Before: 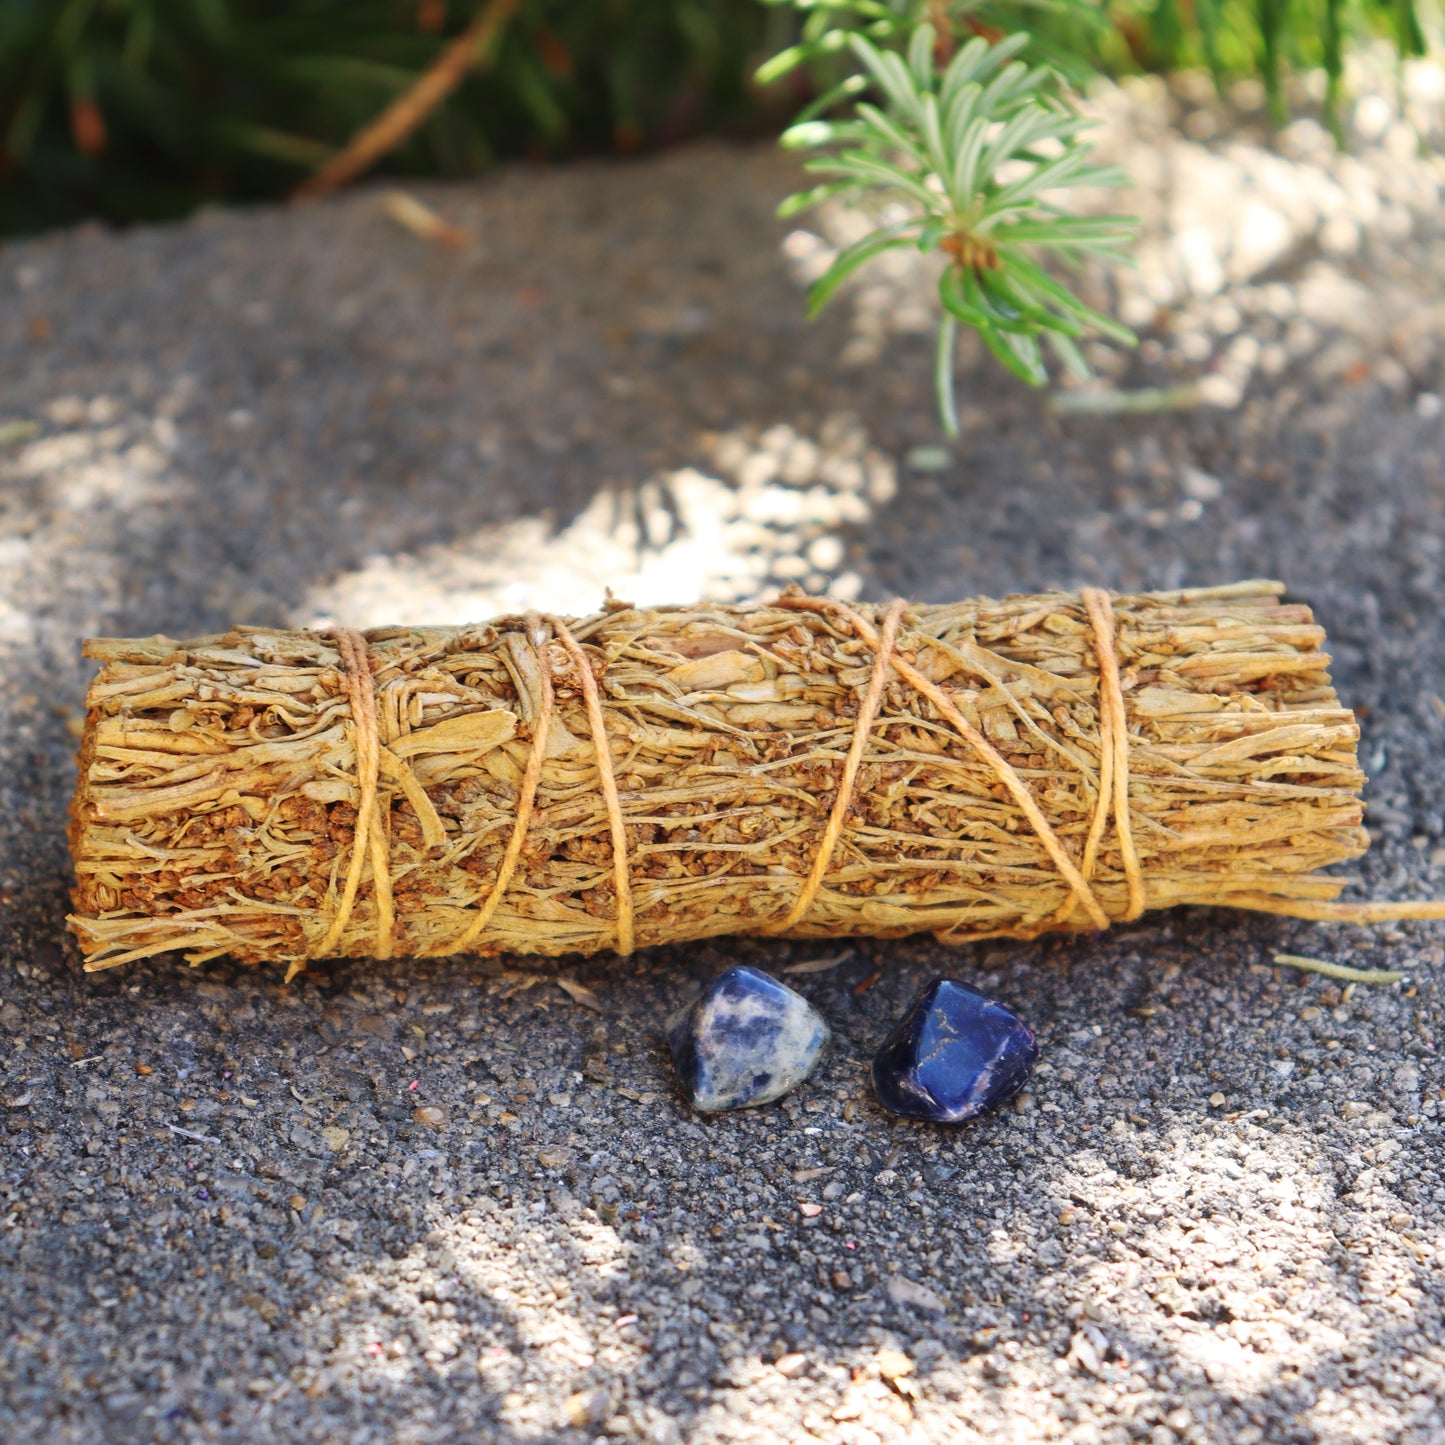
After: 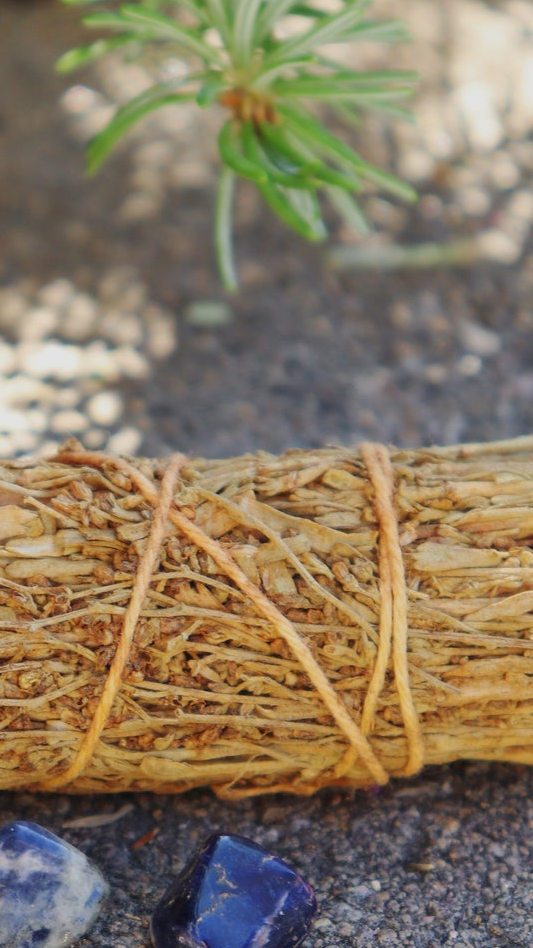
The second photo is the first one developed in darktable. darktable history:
tone equalizer: -8 EV 0.25 EV, -7 EV 0.417 EV, -6 EV 0.417 EV, -5 EV 0.25 EV, -3 EV -0.25 EV, -2 EV -0.417 EV, -1 EV -0.417 EV, +0 EV -0.25 EV, edges refinement/feathering 500, mask exposure compensation -1.57 EV, preserve details guided filter
crop and rotate: left 49.936%, top 10.094%, right 13.136%, bottom 24.256%
